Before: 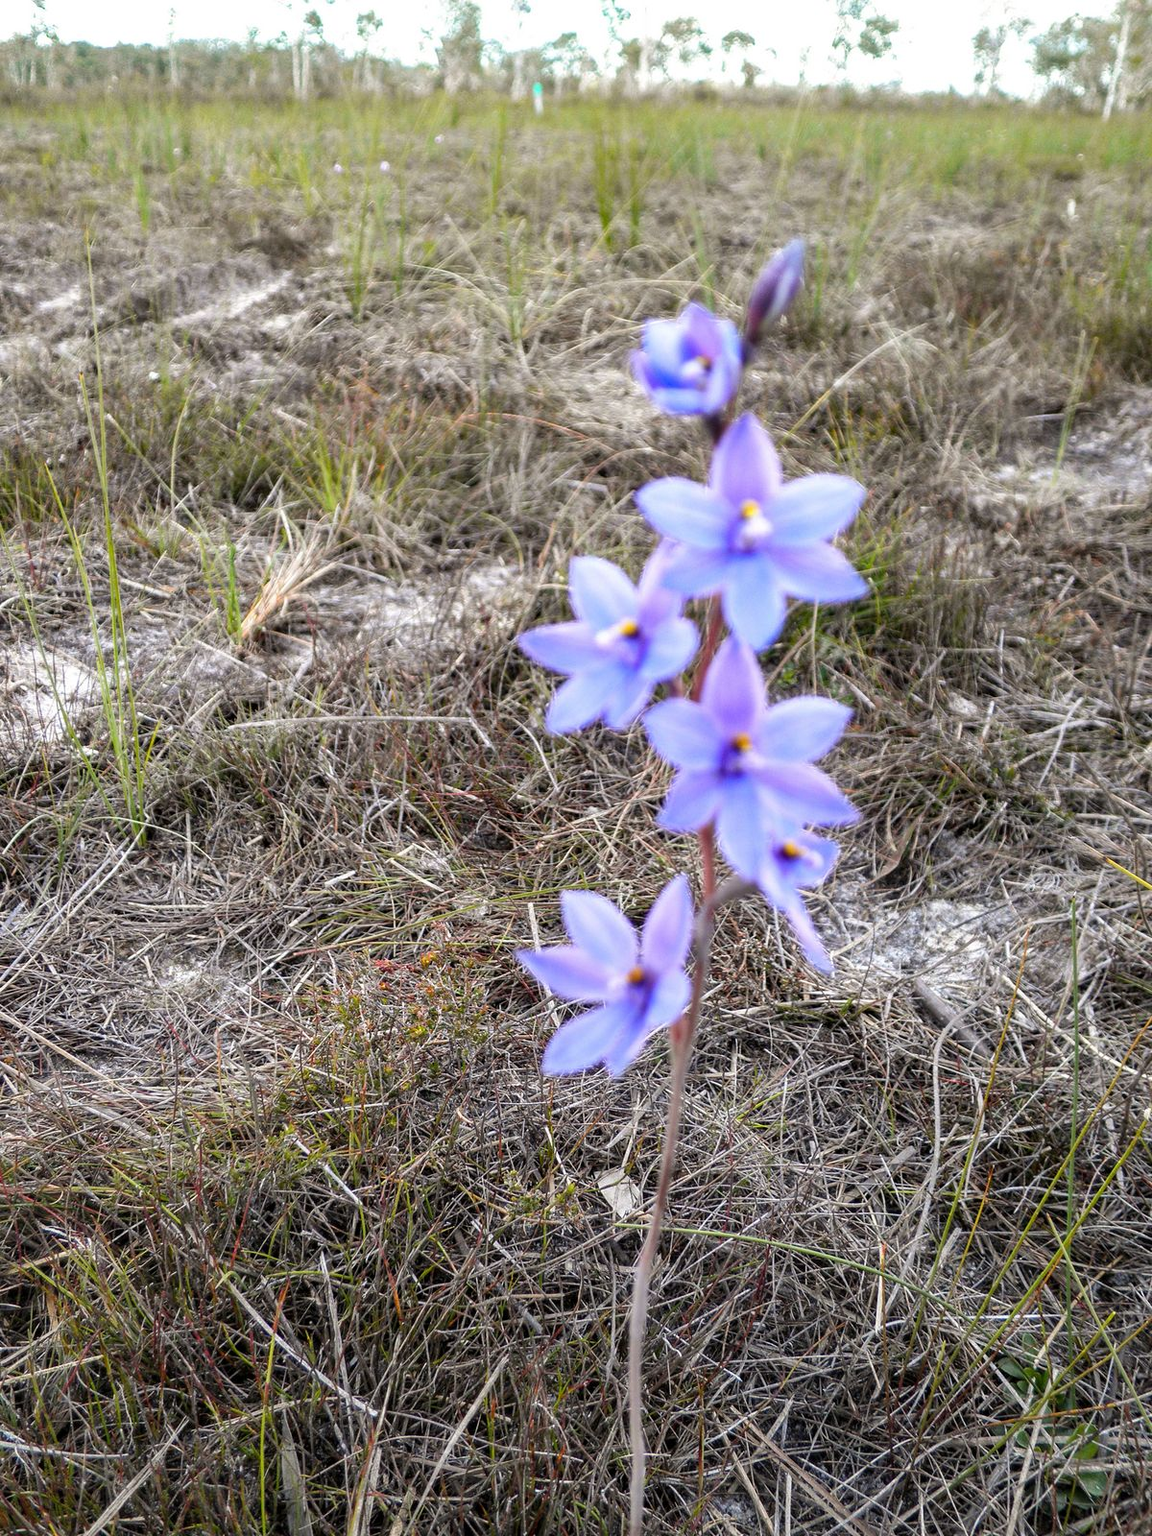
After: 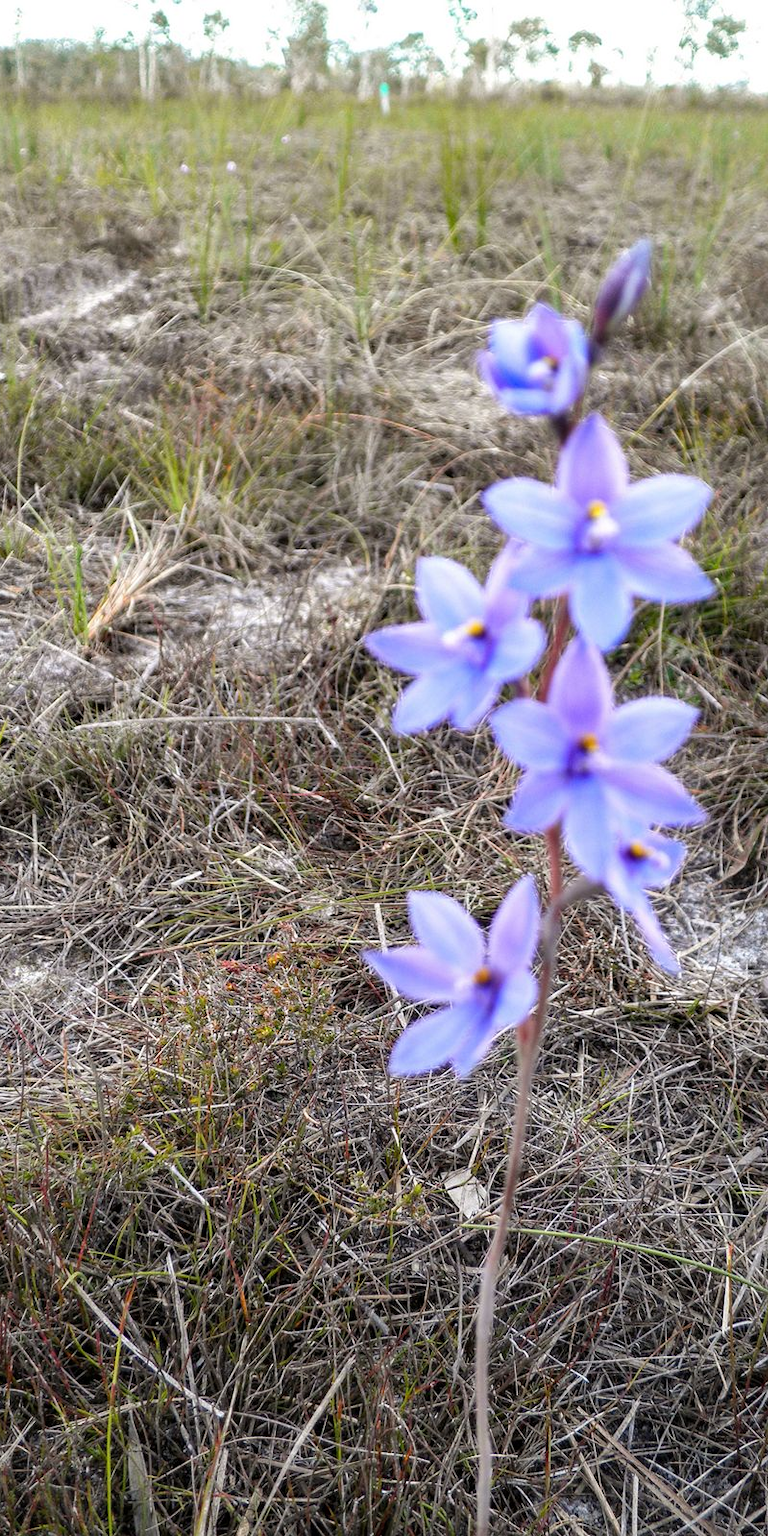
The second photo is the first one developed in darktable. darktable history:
crop and rotate: left 13.337%, right 19.96%
